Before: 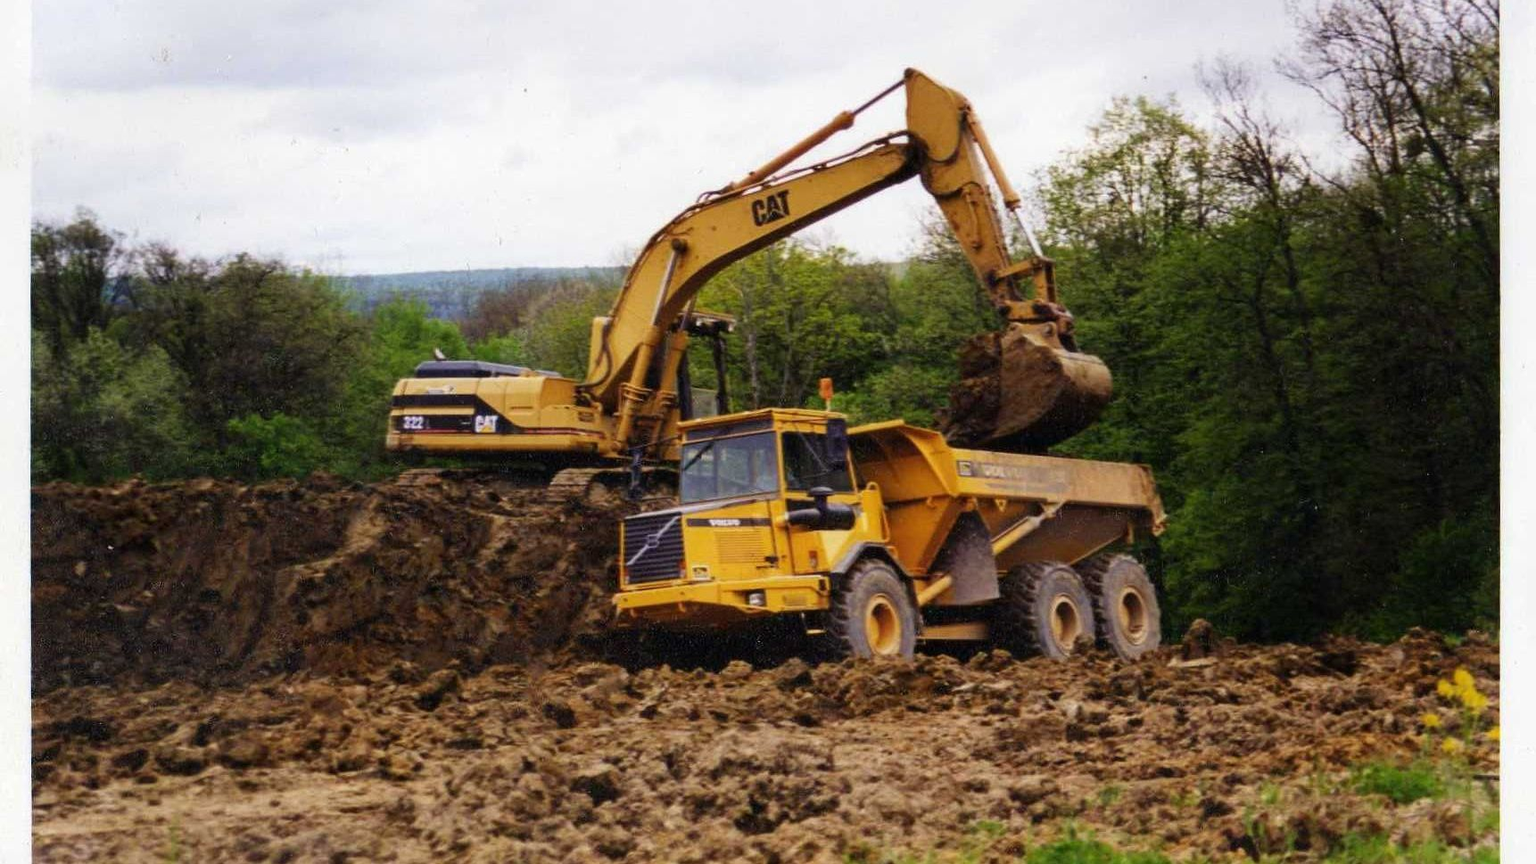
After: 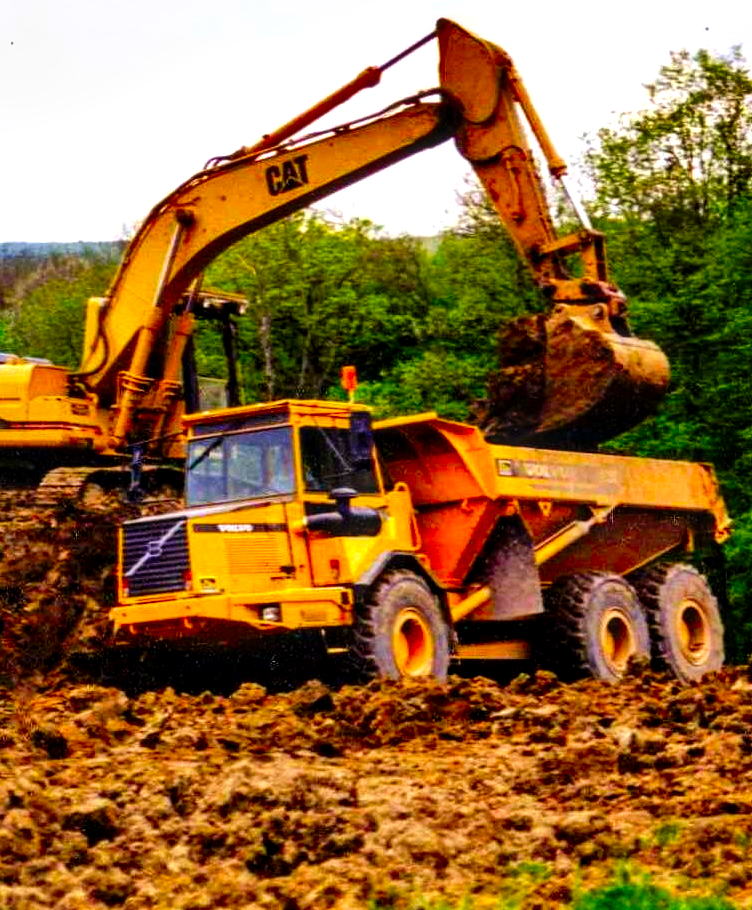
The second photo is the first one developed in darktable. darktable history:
tone curve: curves: ch0 [(0, 0) (0.003, 0.001) (0.011, 0.004) (0.025, 0.011) (0.044, 0.021) (0.069, 0.028) (0.1, 0.036) (0.136, 0.051) (0.177, 0.085) (0.224, 0.127) (0.277, 0.193) (0.335, 0.266) (0.399, 0.338) (0.468, 0.419) (0.543, 0.504) (0.623, 0.593) (0.709, 0.689) (0.801, 0.784) (0.898, 0.888) (1, 1)], preserve colors none
crop: left 33.523%, top 6.031%, right 22.8%
local contrast: detail 140%
exposure: black level correction 0.001, exposure 0.498 EV, compensate highlight preservation false
shadows and highlights: shadows 53.25, soften with gaussian
color correction: highlights b* -0.046, saturation 1.81
